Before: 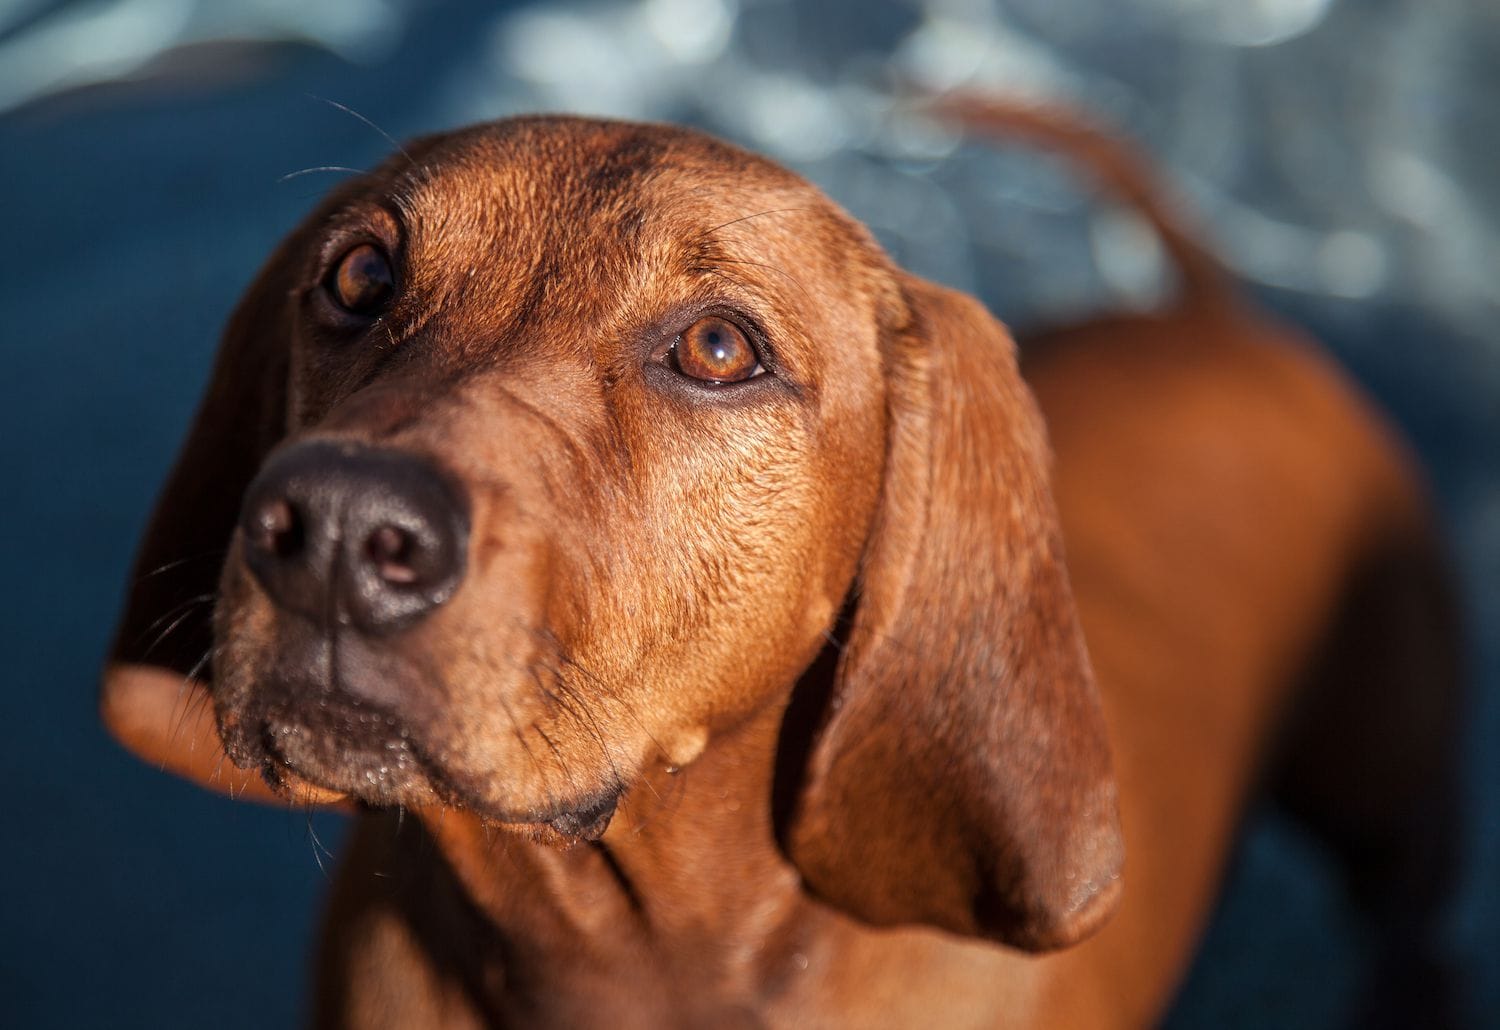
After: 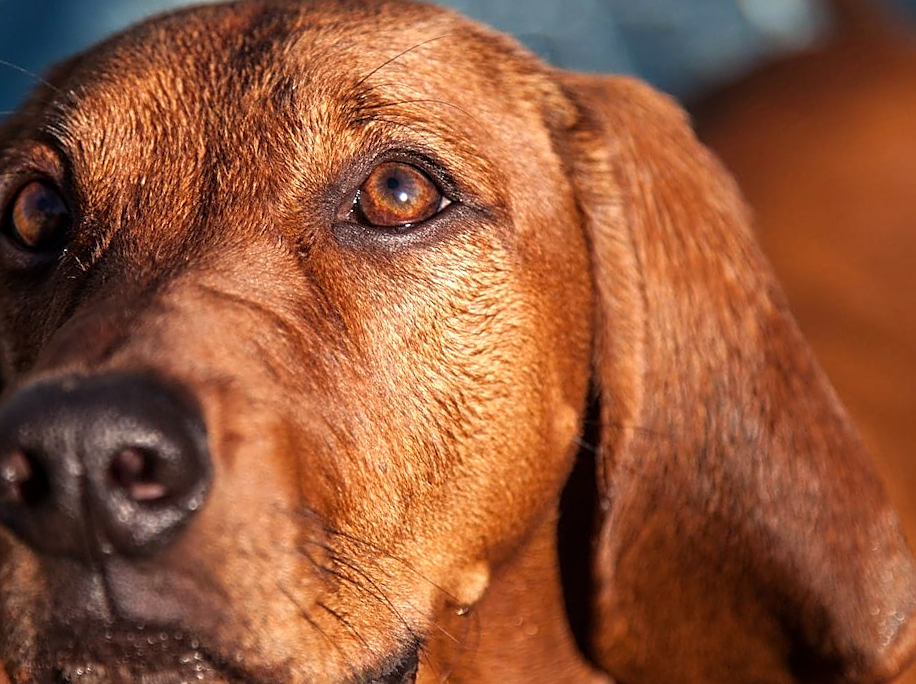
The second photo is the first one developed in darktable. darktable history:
crop and rotate: left 15.546%, right 17.787%
rotate and perspective: rotation -14.8°, crop left 0.1, crop right 0.903, crop top 0.25, crop bottom 0.748
color balance: contrast 10%
sharpen: on, module defaults
